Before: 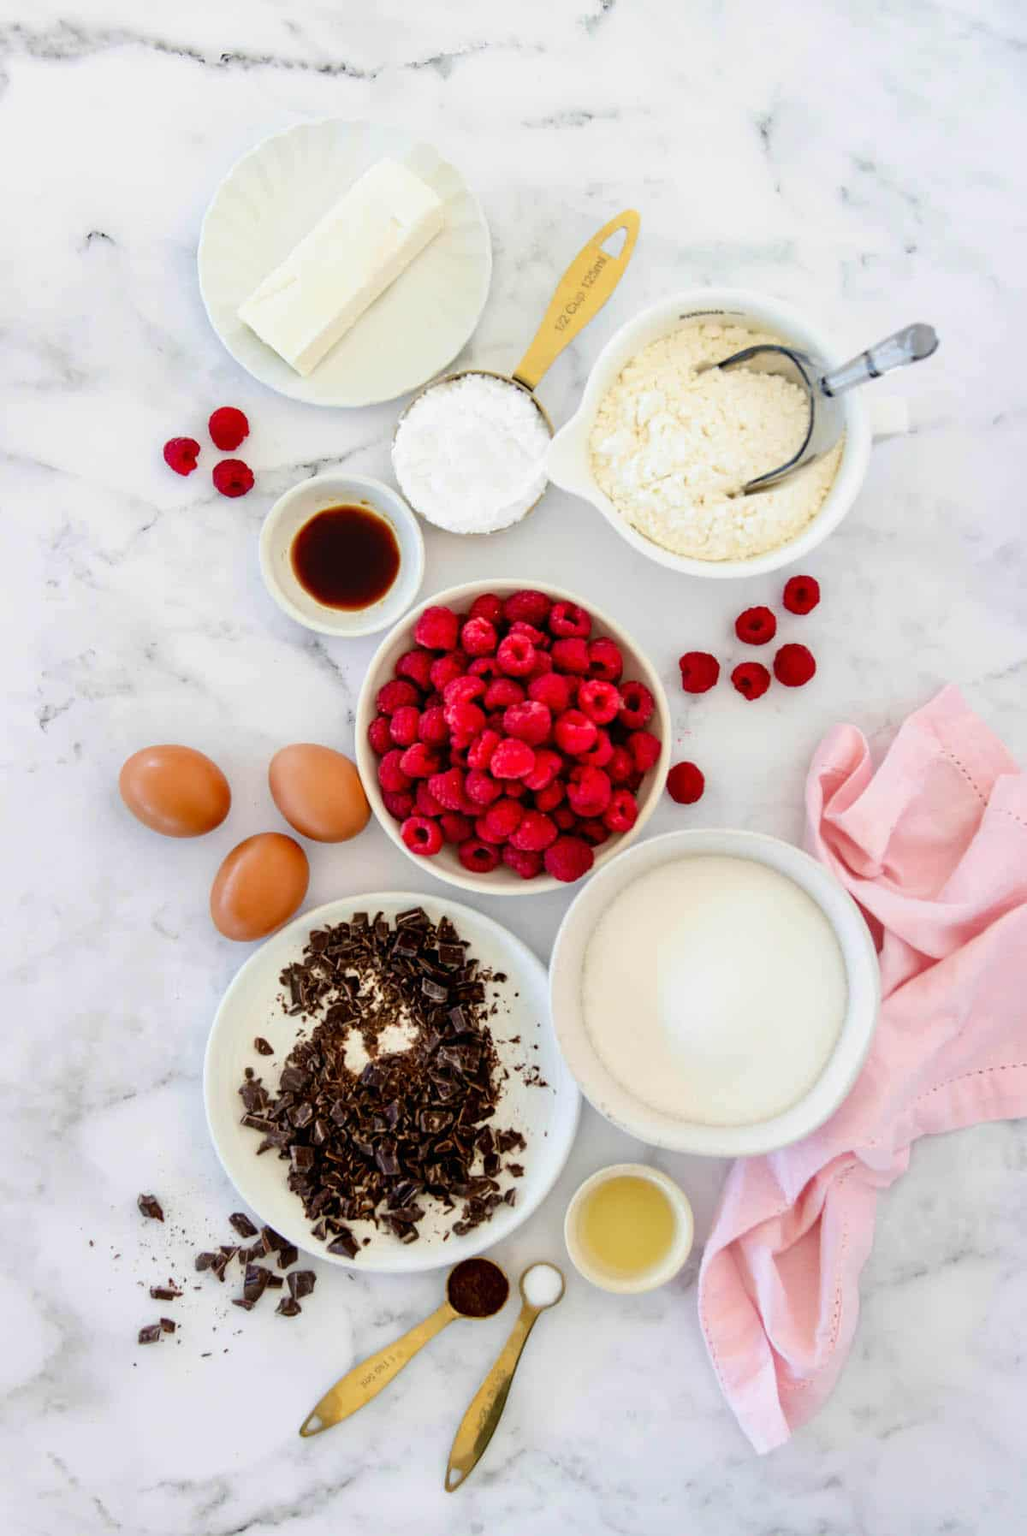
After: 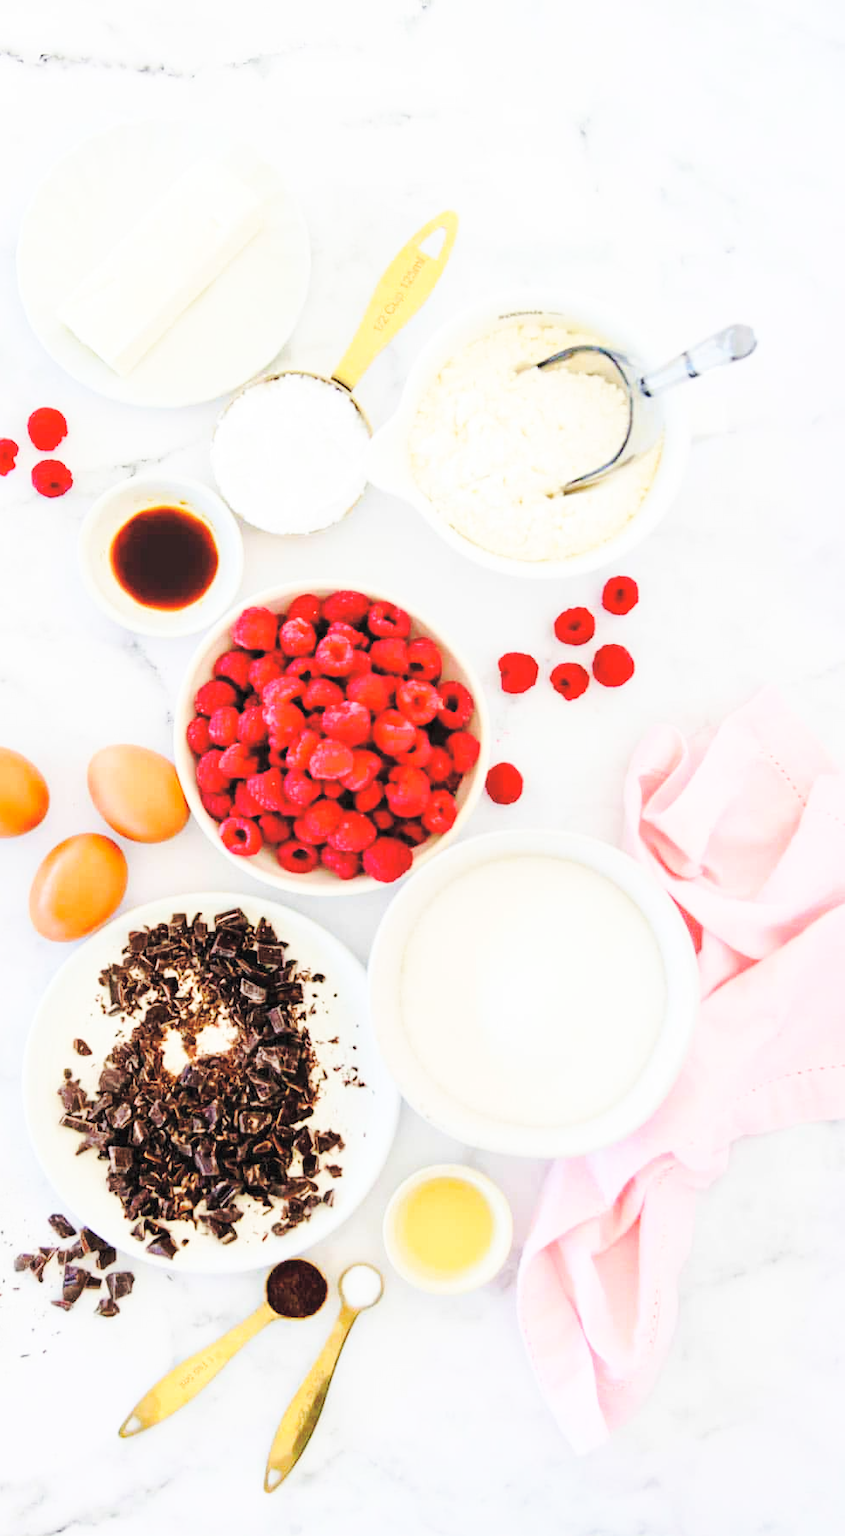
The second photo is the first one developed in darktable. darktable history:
base curve: curves: ch0 [(0, 0) (0.032, 0.037) (0.105, 0.228) (0.435, 0.76) (0.856, 0.983) (1, 1)], preserve colors none
crop: left 17.69%, bottom 0.038%
contrast brightness saturation: brightness 0.28
